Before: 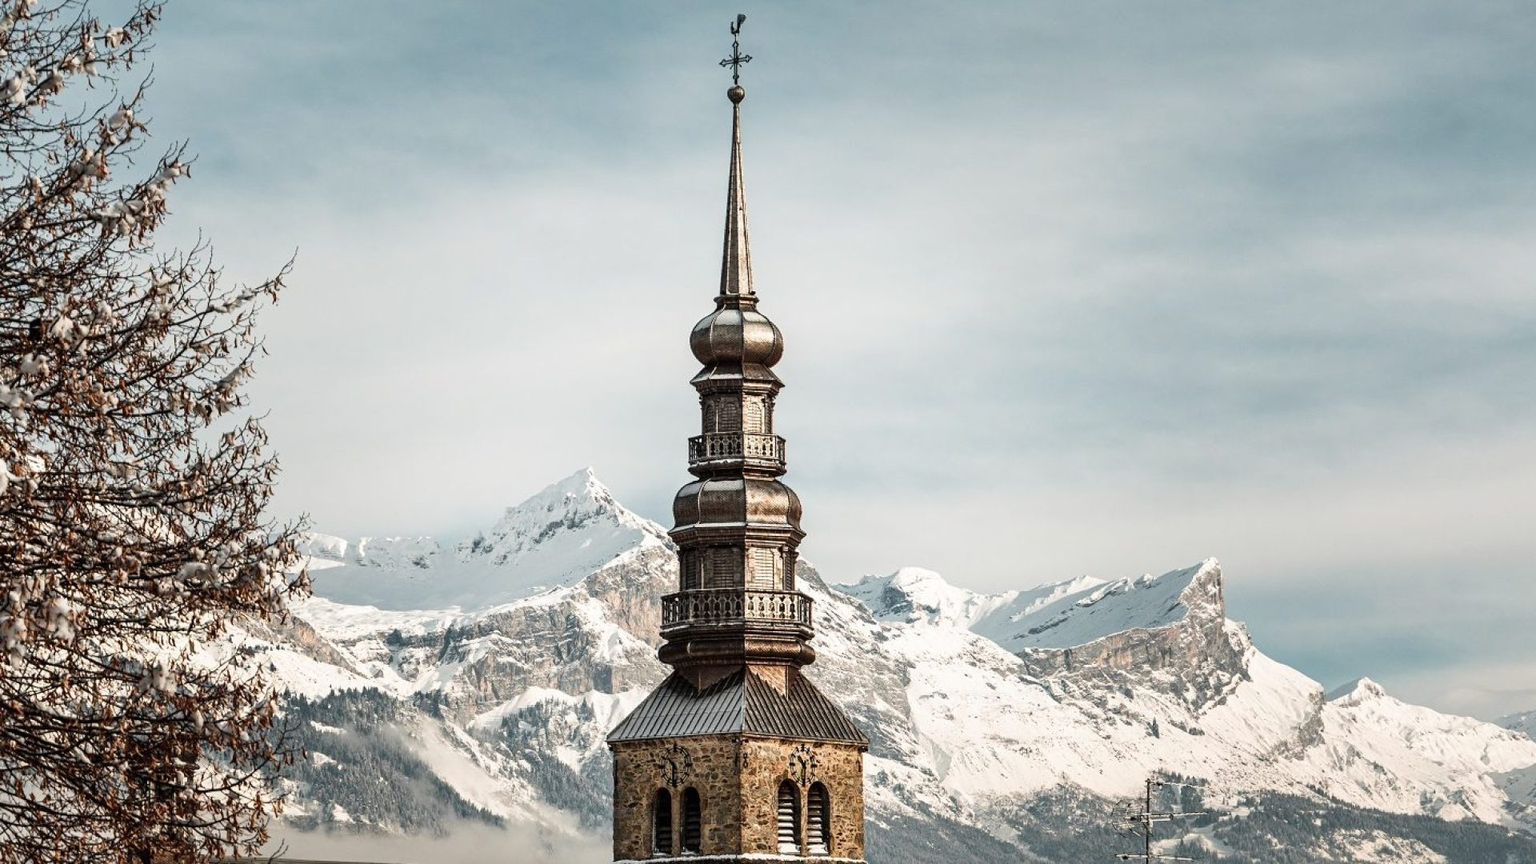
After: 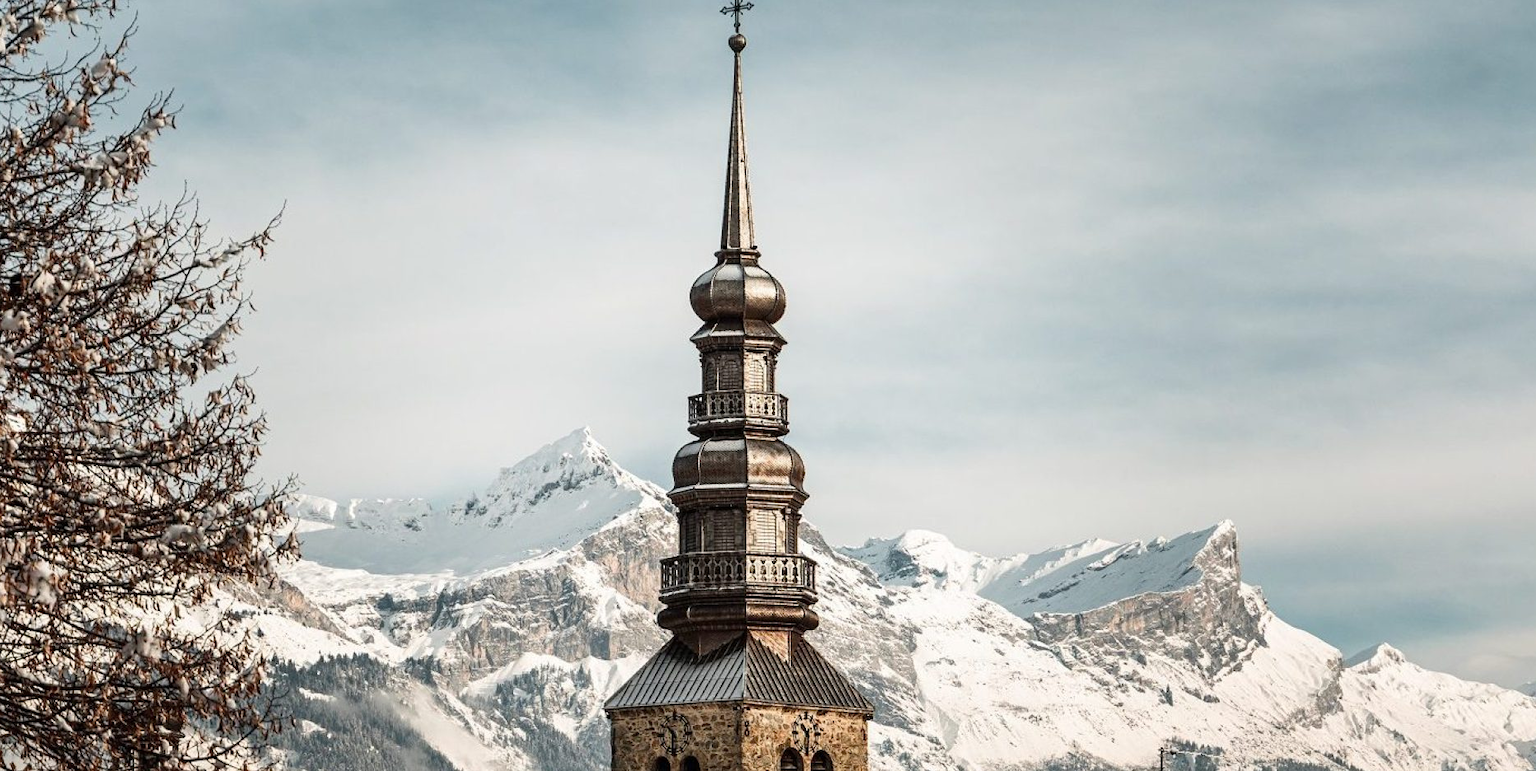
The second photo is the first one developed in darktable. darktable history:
crop: left 1.322%, top 6.165%, right 1.504%, bottom 7.037%
